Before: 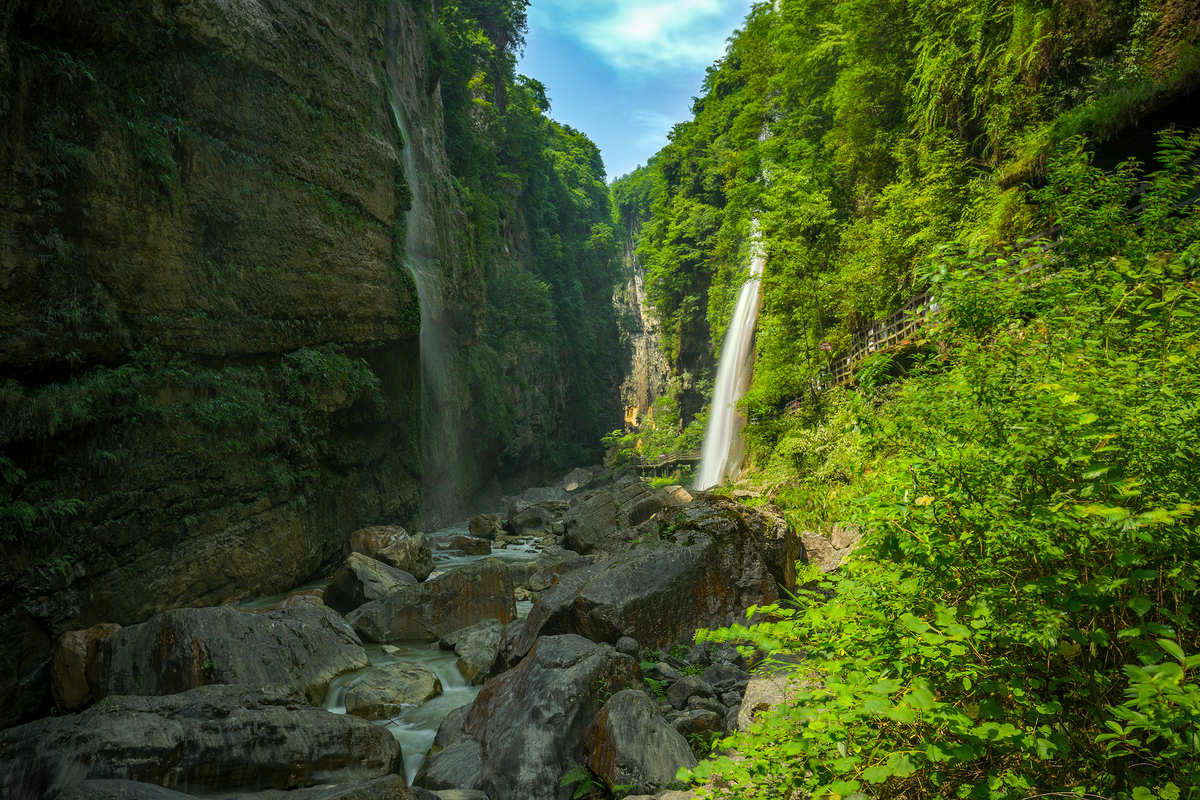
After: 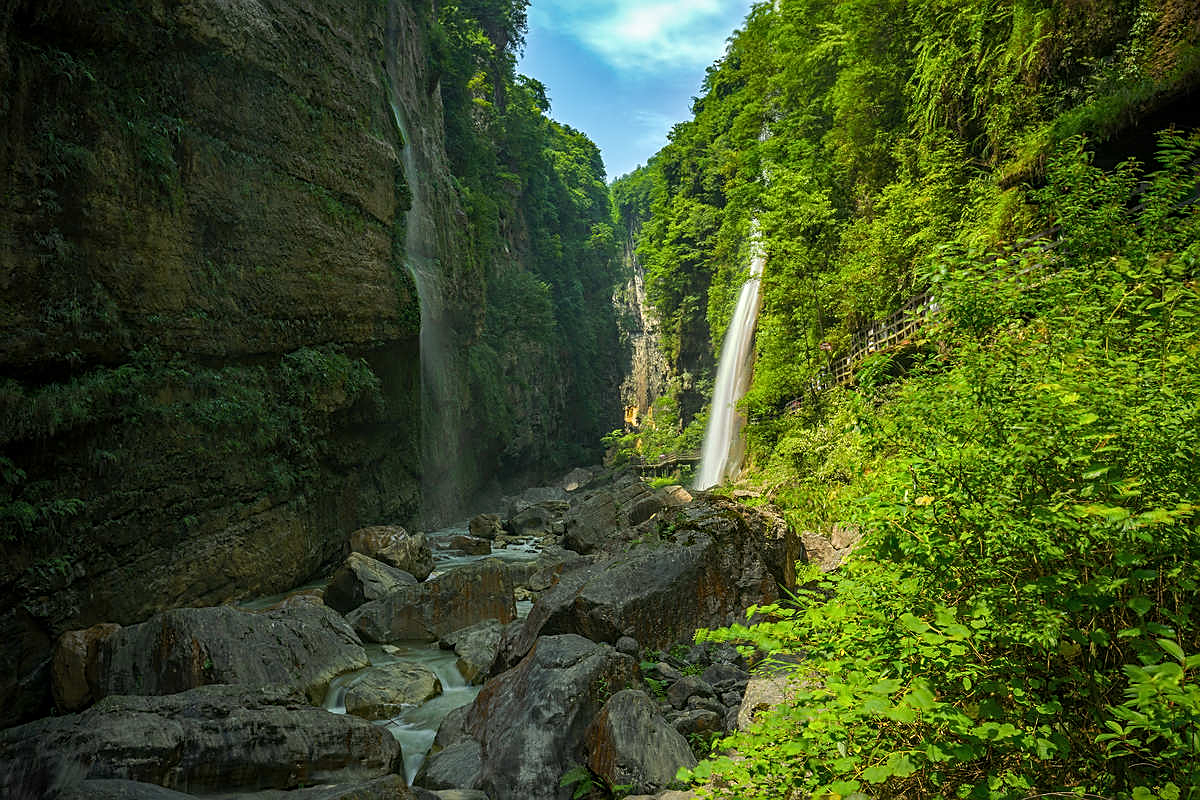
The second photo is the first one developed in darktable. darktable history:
color balance: on, module defaults
sharpen: on, module defaults
